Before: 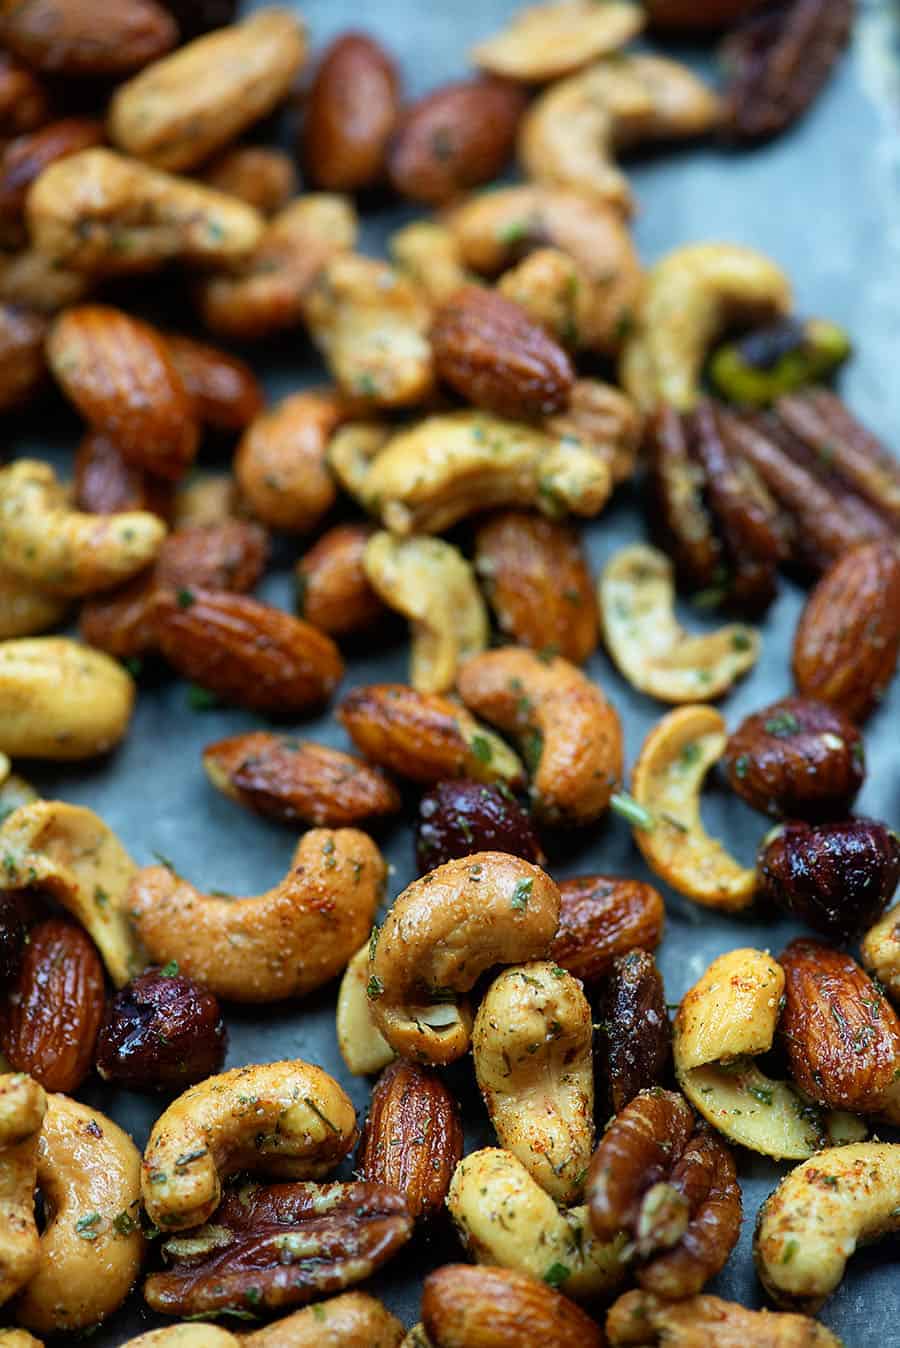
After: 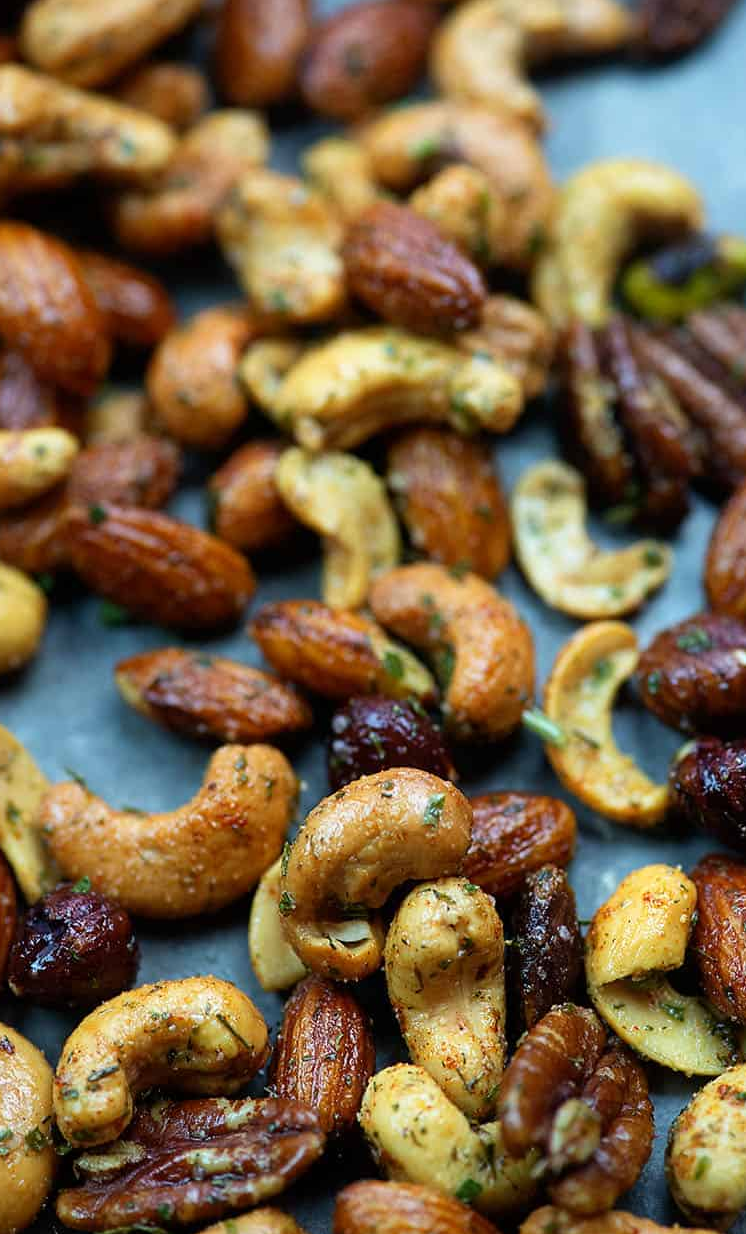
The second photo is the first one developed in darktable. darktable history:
tone equalizer: on, module defaults
crop: left 9.84%, top 6.278%, right 7.181%, bottom 2.152%
